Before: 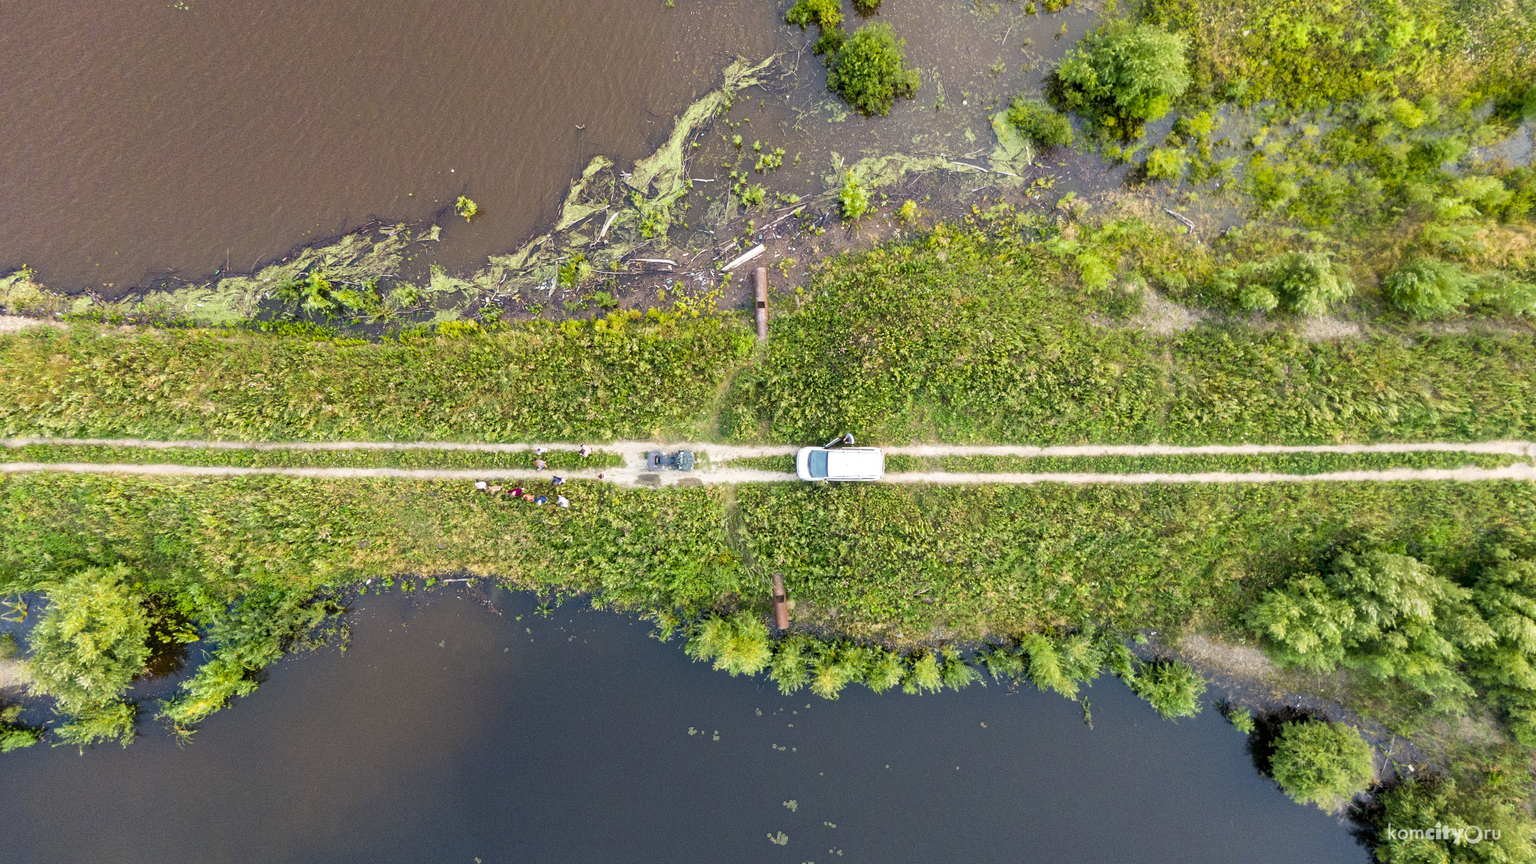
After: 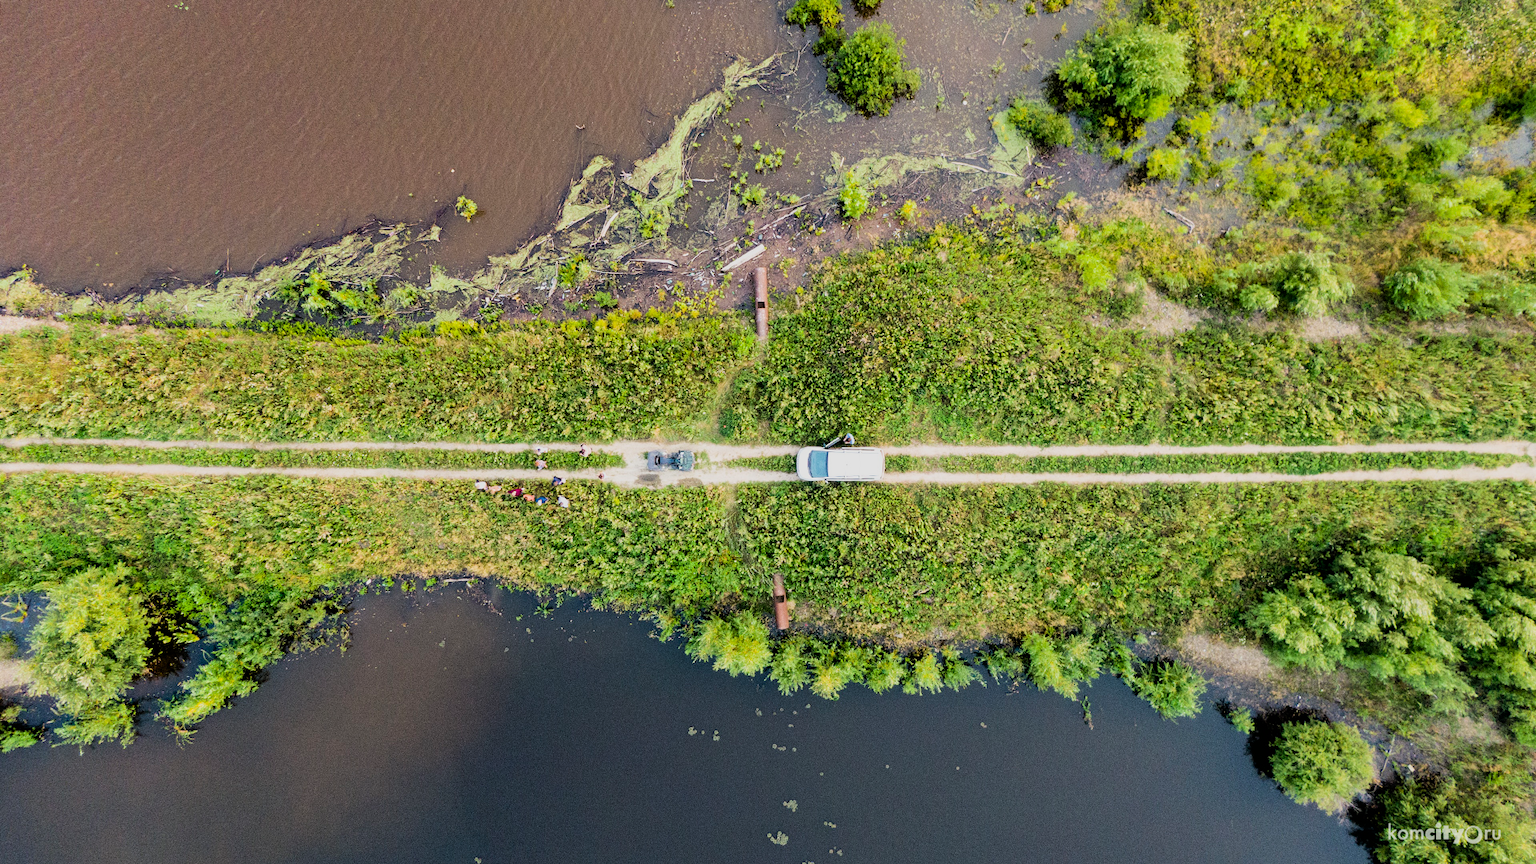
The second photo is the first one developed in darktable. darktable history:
filmic rgb: black relative exposure -7.65 EV, white relative exposure 4.56 EV, hardness 3.61, contrast 1.253
